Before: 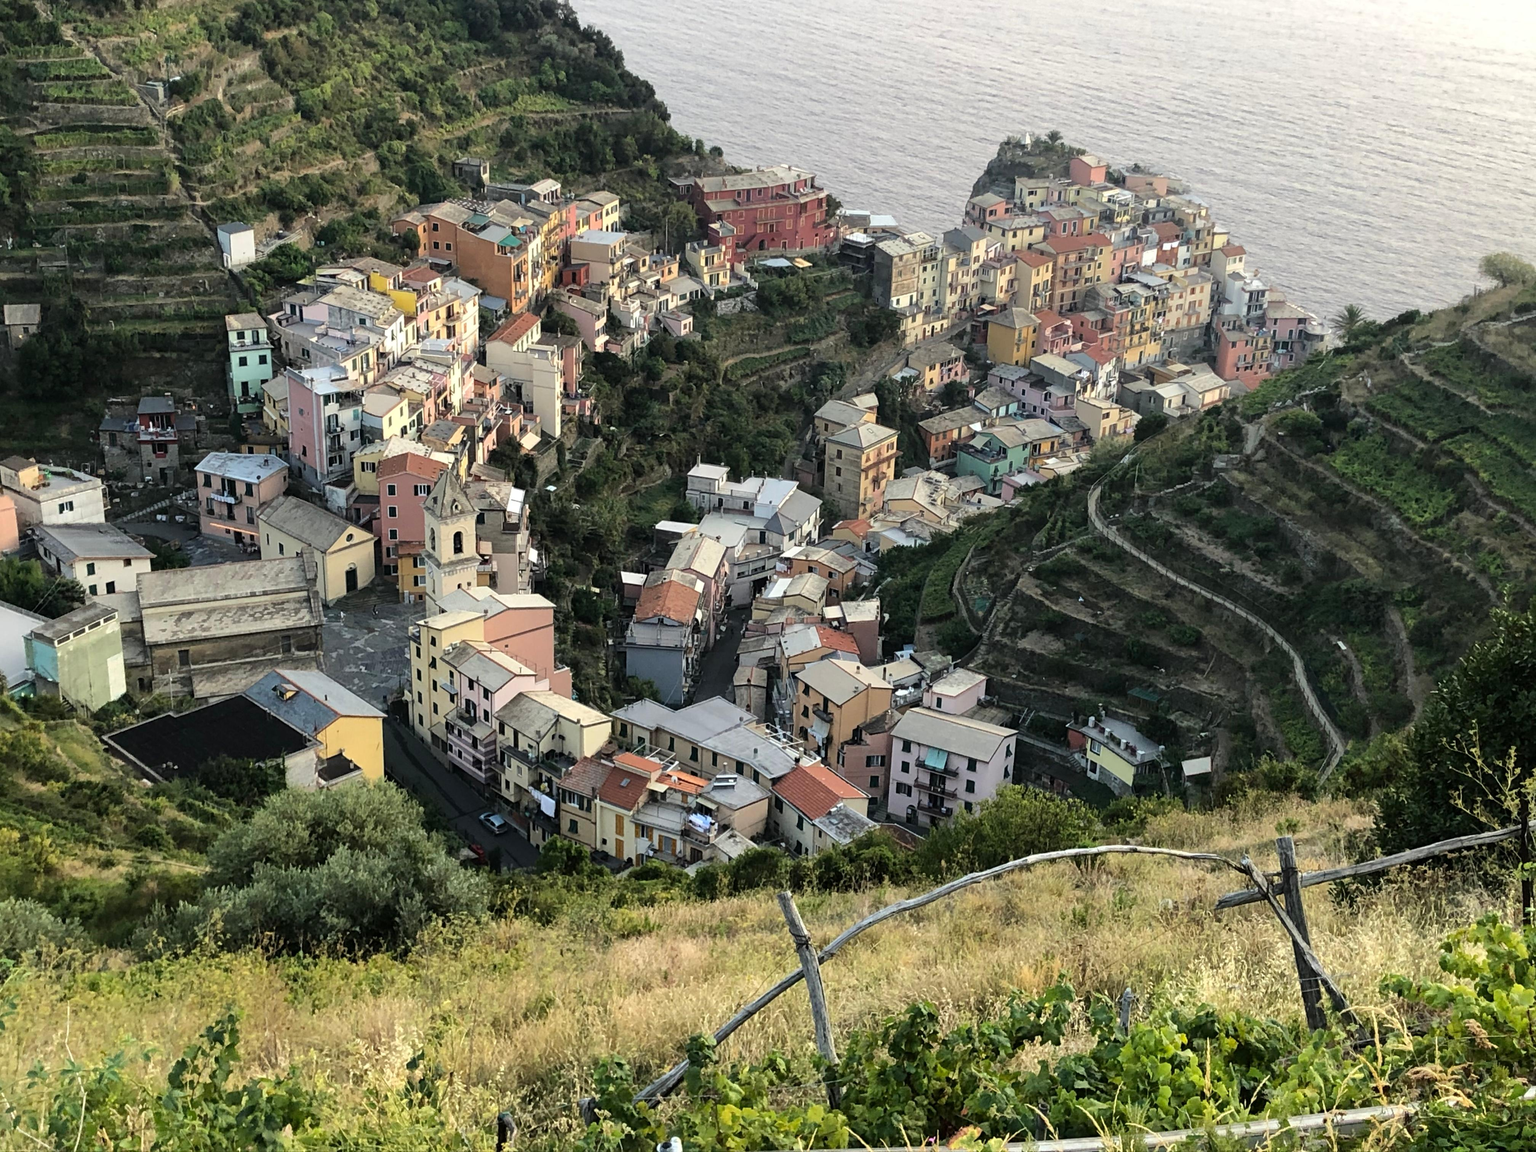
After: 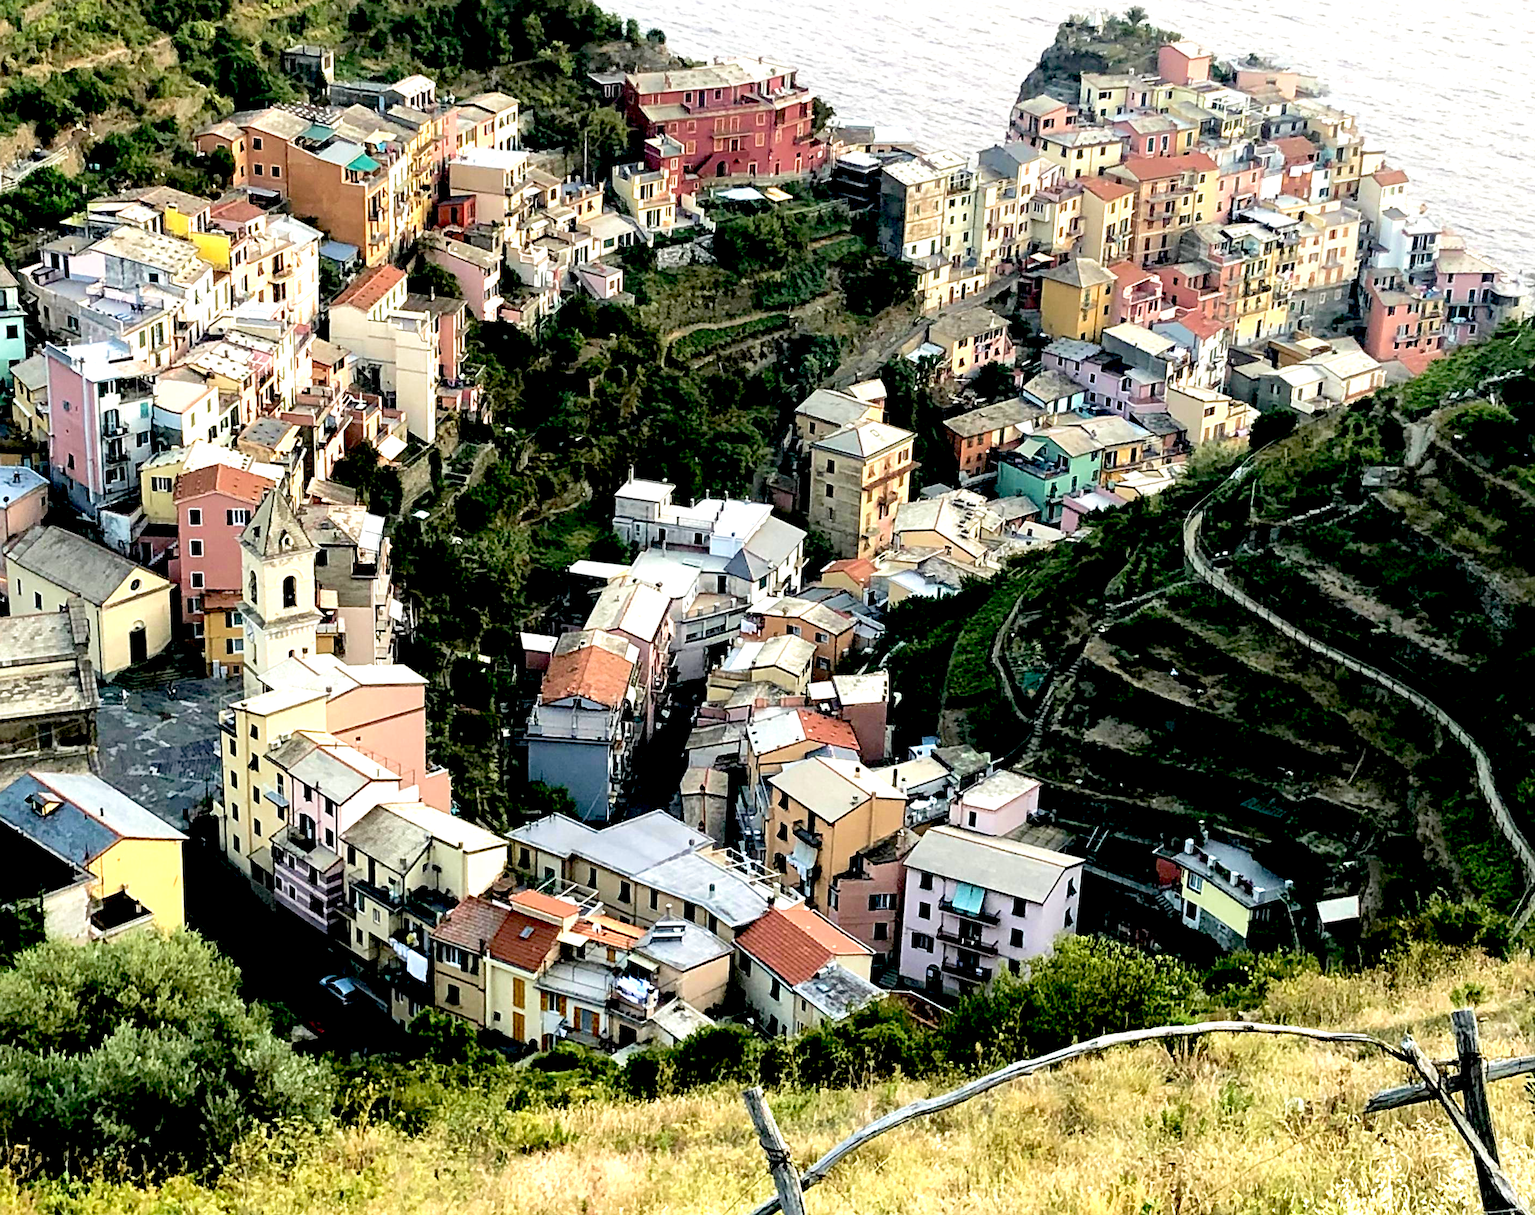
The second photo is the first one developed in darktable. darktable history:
crop and rotate: left 16.578%, top 10.968%, right 12.992%, bottom 14.71%
sharpen: radius 1.847, amount 0.391, threshold 1.348
exposure: black level correction 0.034, exposure 0.909 EV, compensate highlight preservation false
velvia: strength 26.97%
